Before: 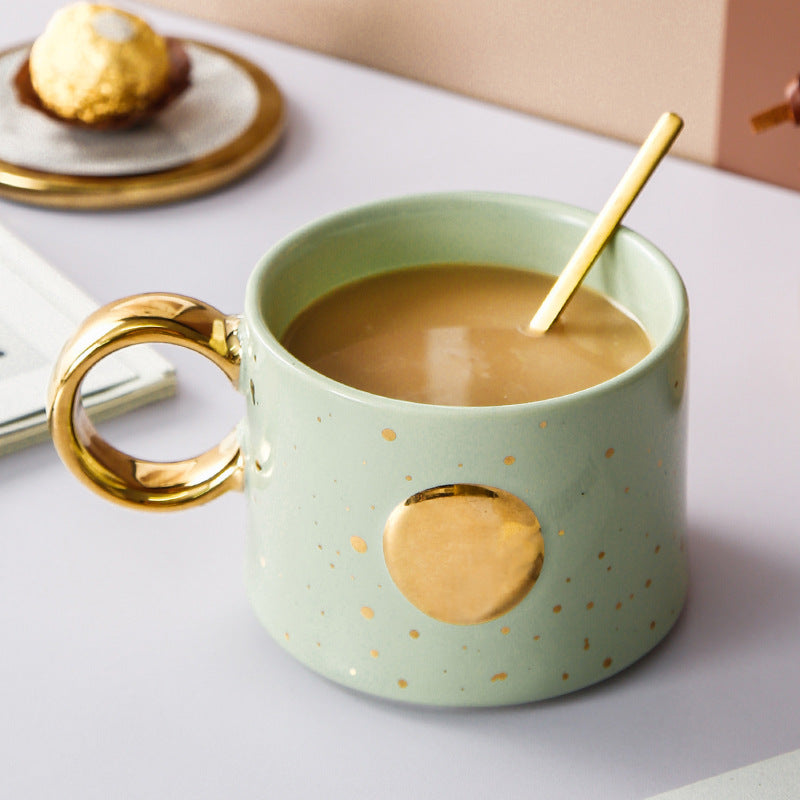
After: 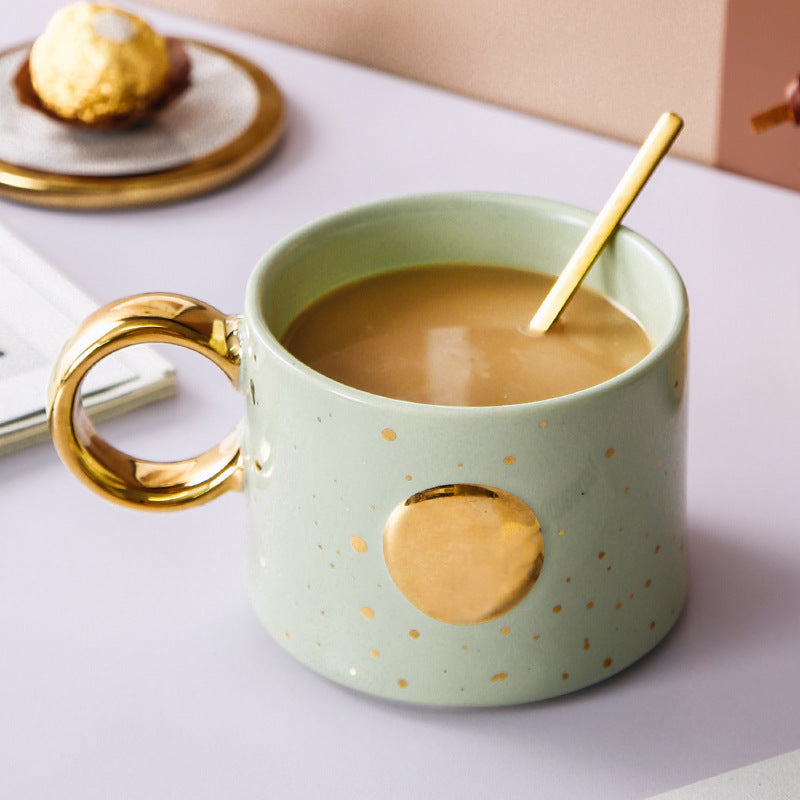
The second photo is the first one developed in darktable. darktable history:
white balance: red 0.98, blue 1.034
color balance: lift [0.998, 0.998, 1.001, 1.002], gamma [0.995, 1.025, 0.992, 0.975], gain [0.995, 1.02, 0.997, 0.98]
